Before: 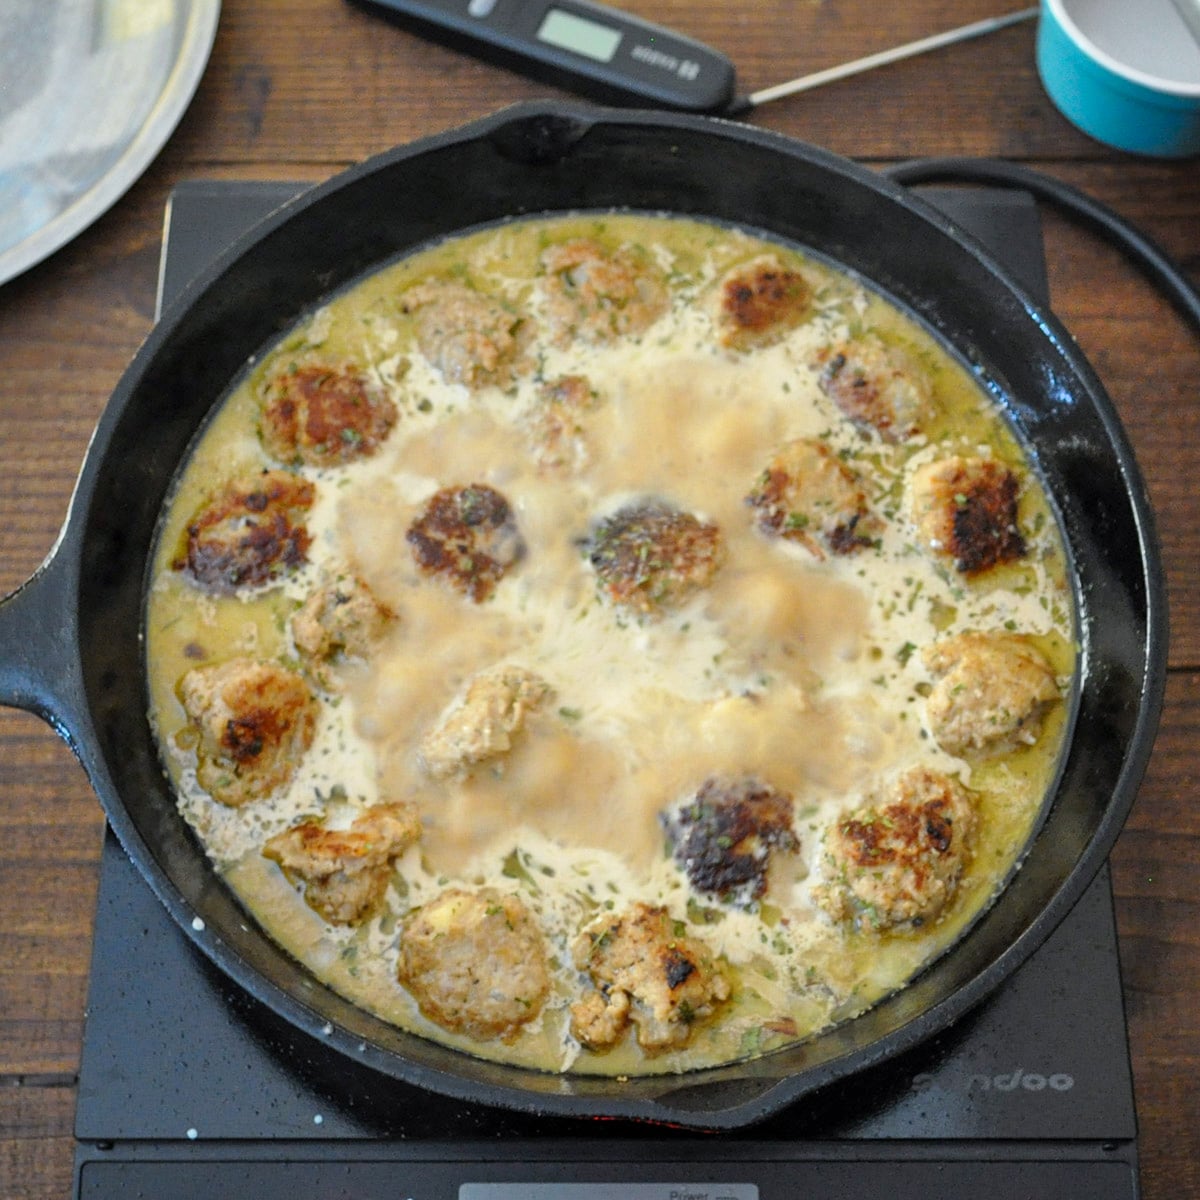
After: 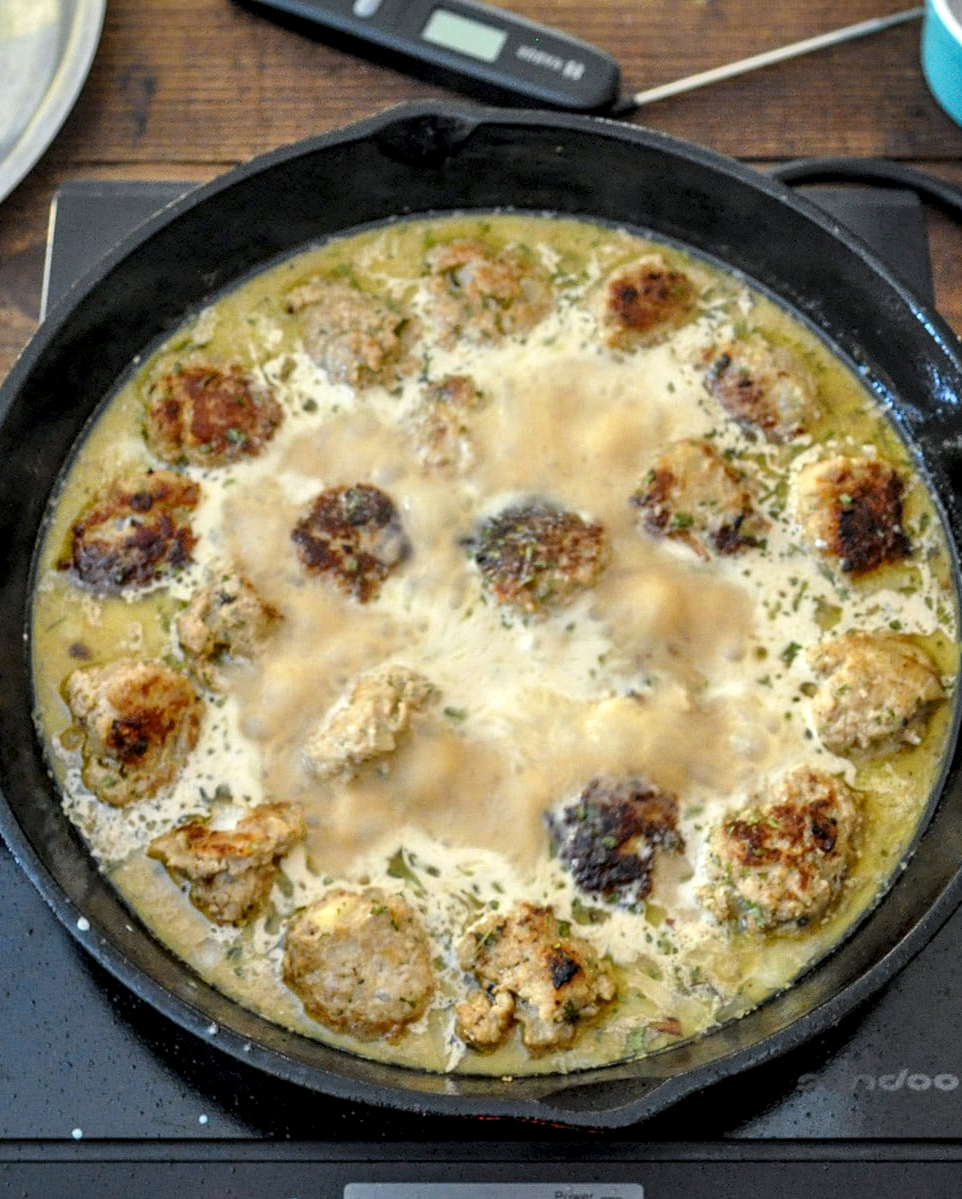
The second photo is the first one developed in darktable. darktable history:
crop and rotate: left 9.597%, right 10.195%
local contrast: detail 144%
